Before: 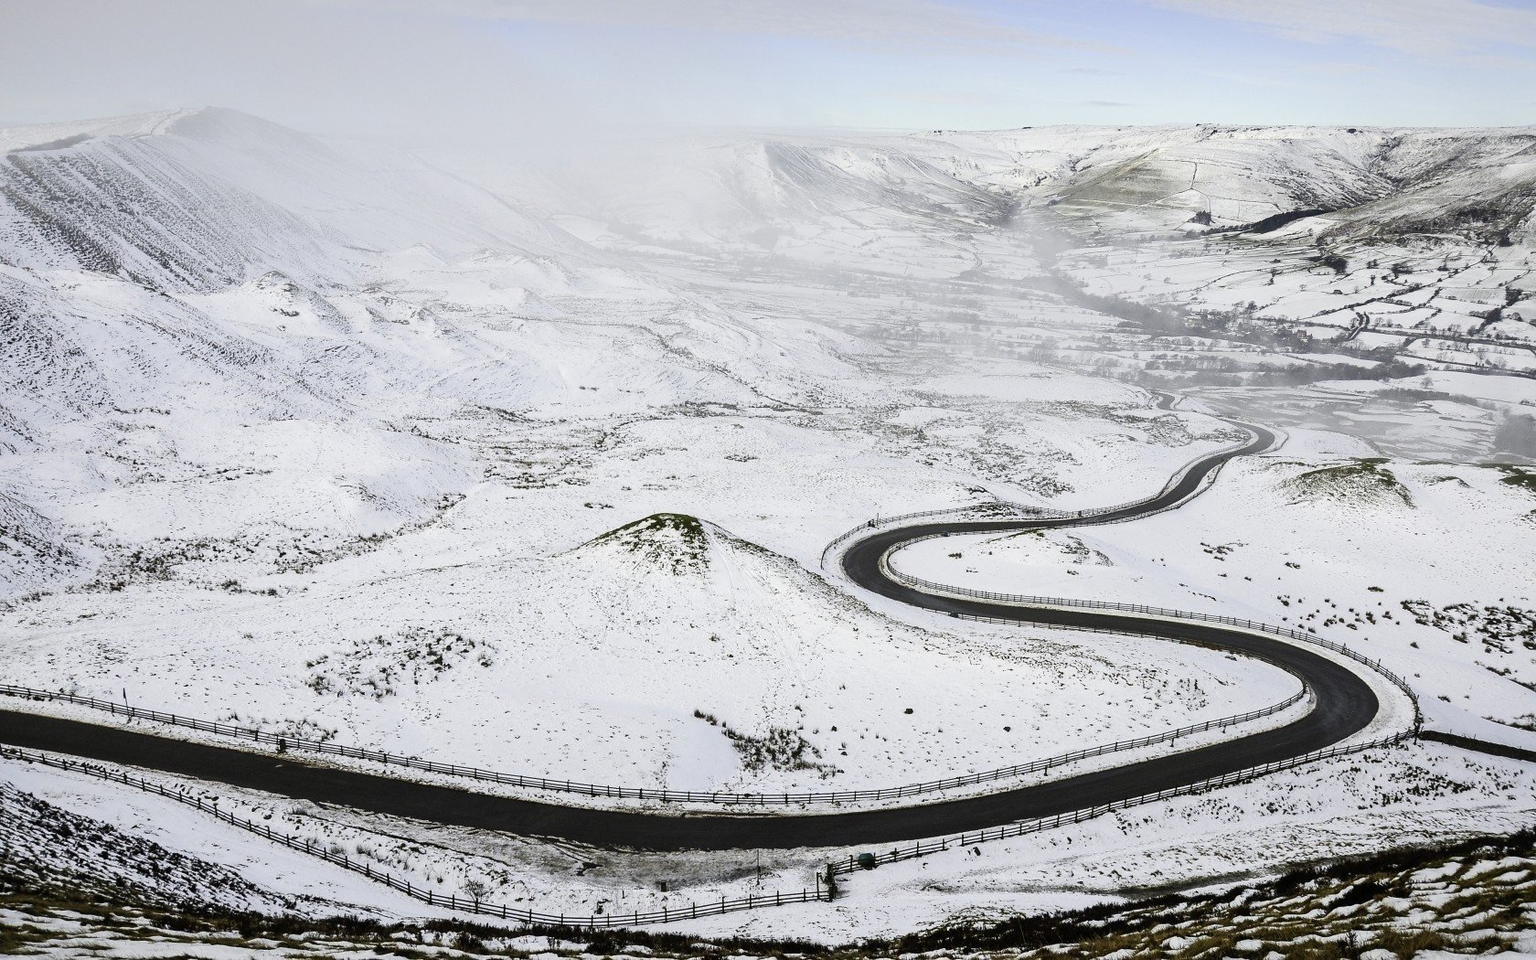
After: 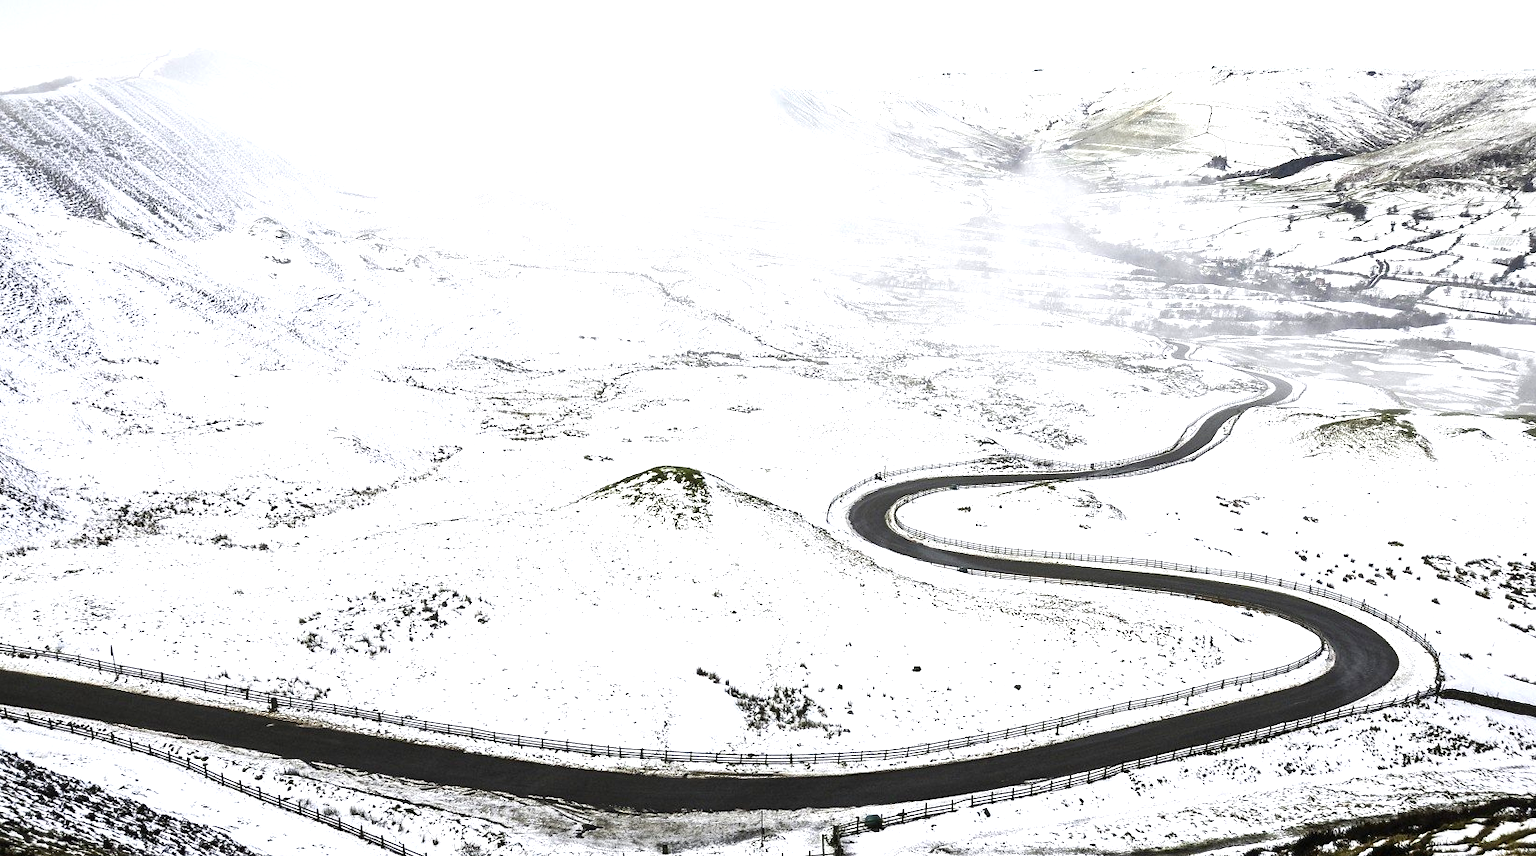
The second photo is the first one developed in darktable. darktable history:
exposure: black level correction 0, exposure 0.899 EV, compensate exposure bias true, compensate highlight preservation false
crop: left 1.054%, top 6.197%, right 1.472%, bottom 6.777%
